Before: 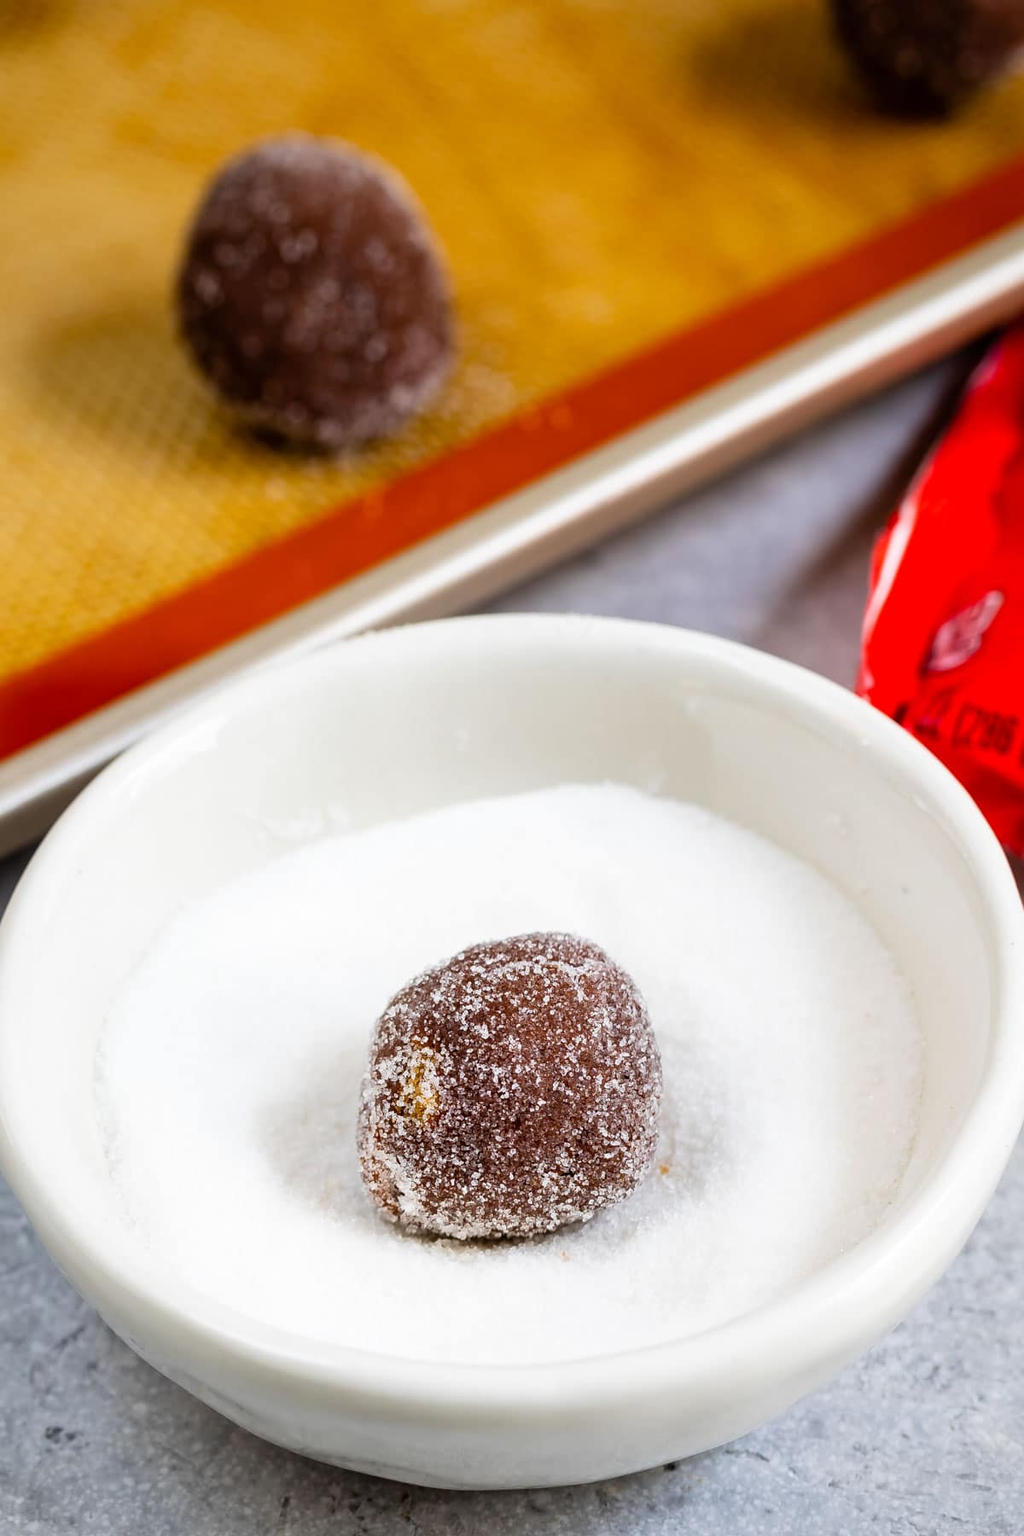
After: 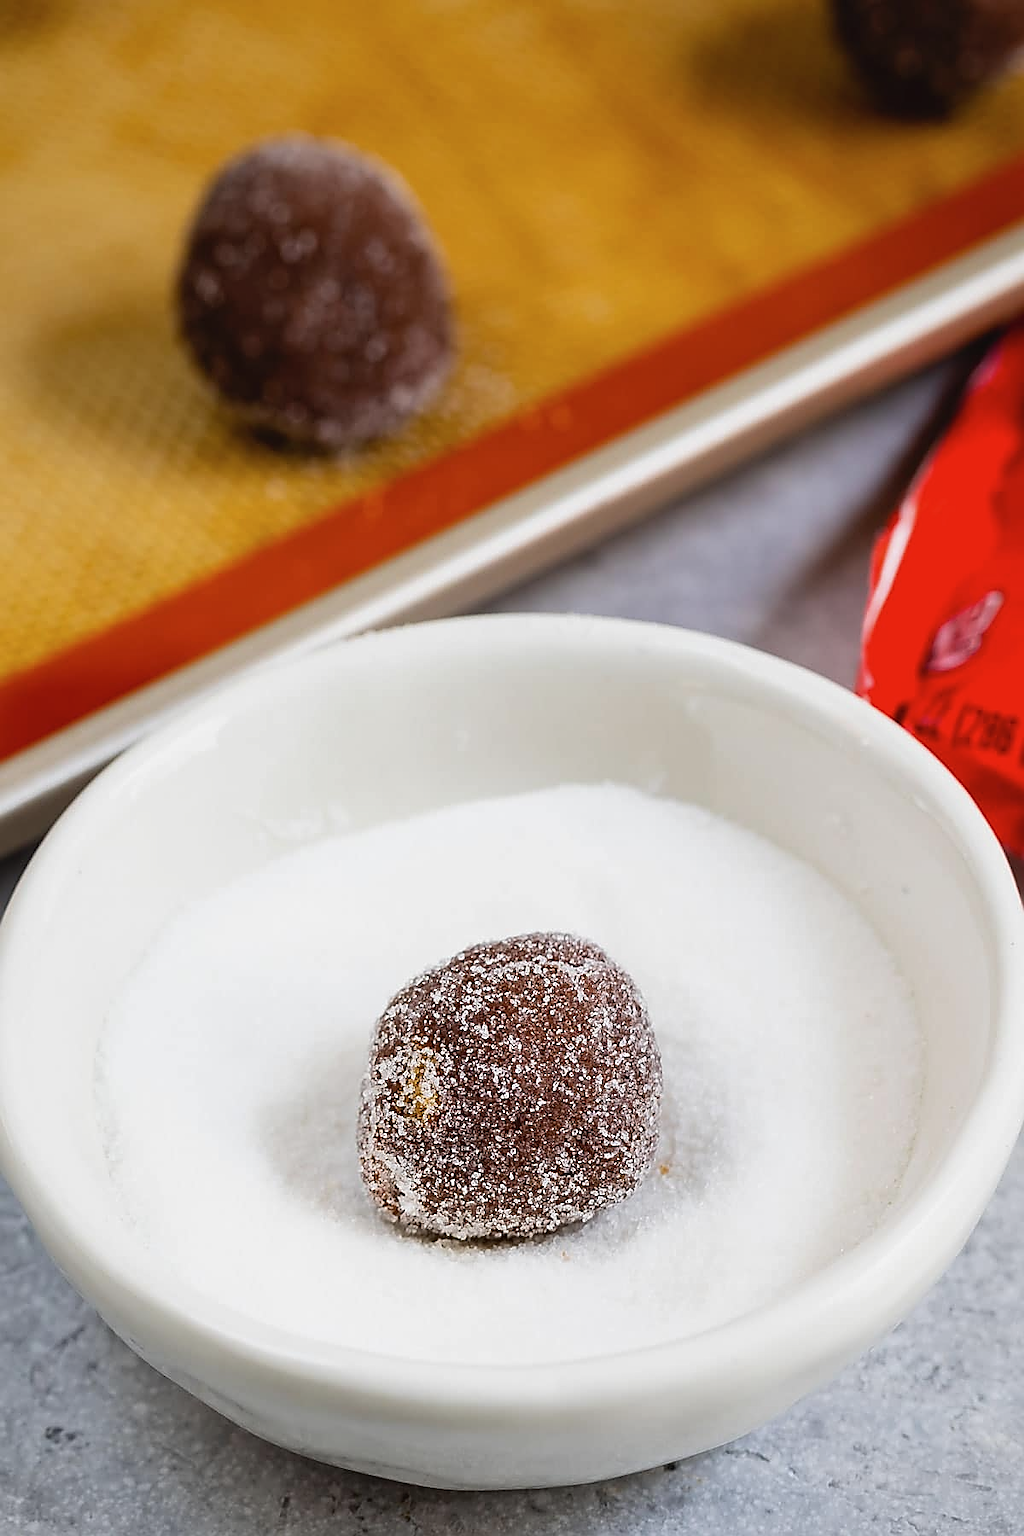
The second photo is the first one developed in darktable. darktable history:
sharpen: radius 1.385, amount 1.249, threshold 0.616
contrast brightness saturation: contrast -0.083, brightness -0.042, saturation -0.113
